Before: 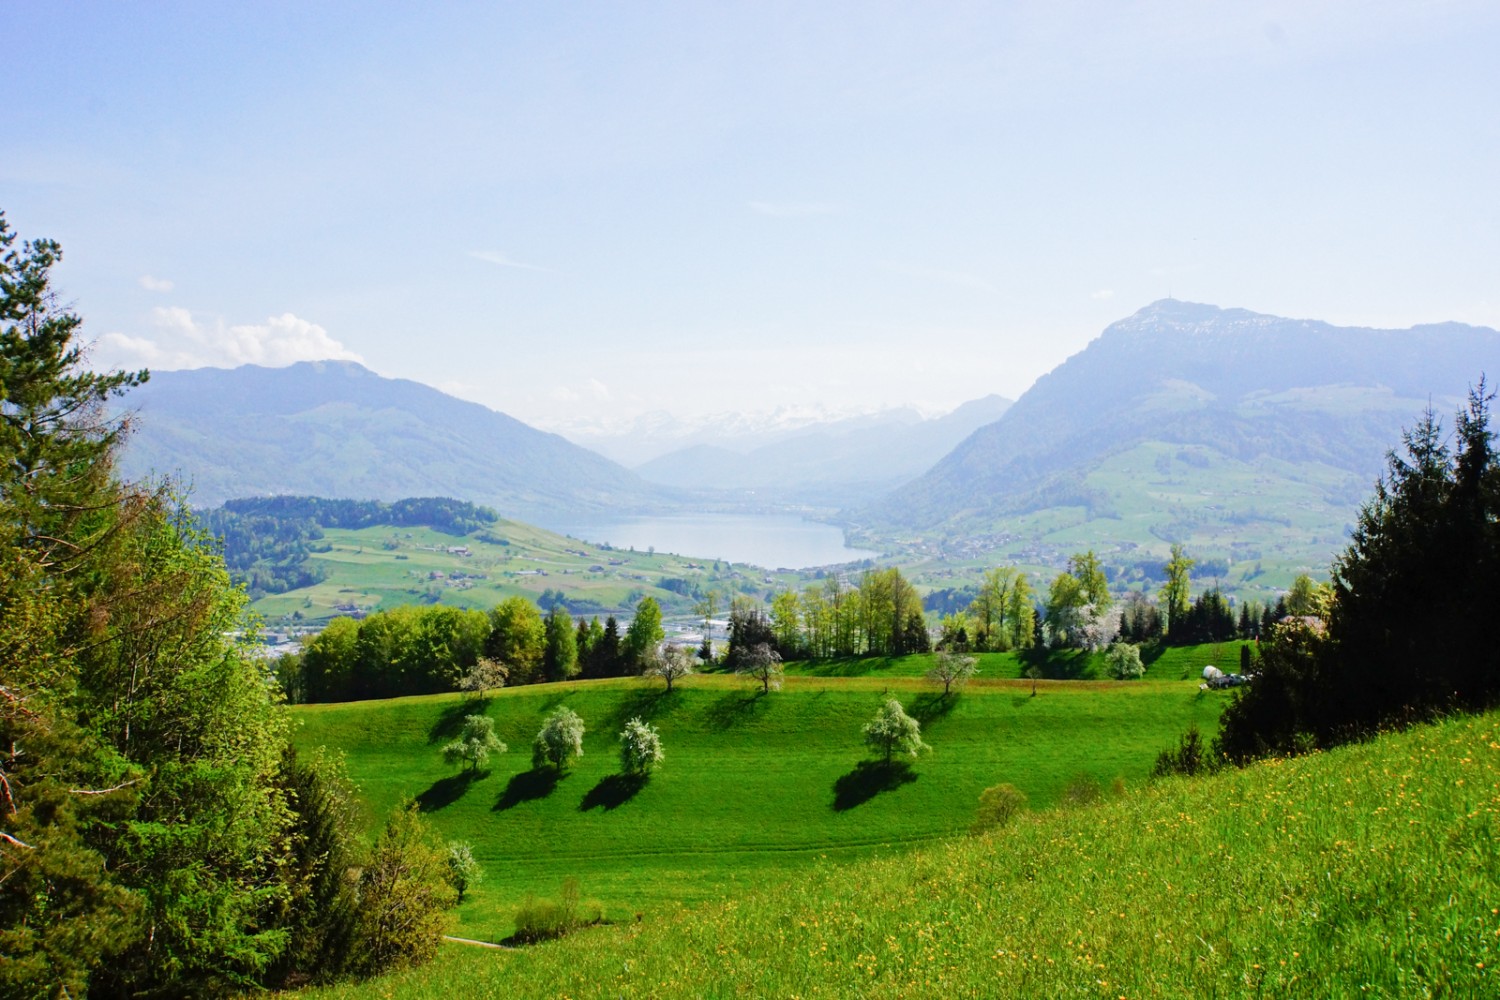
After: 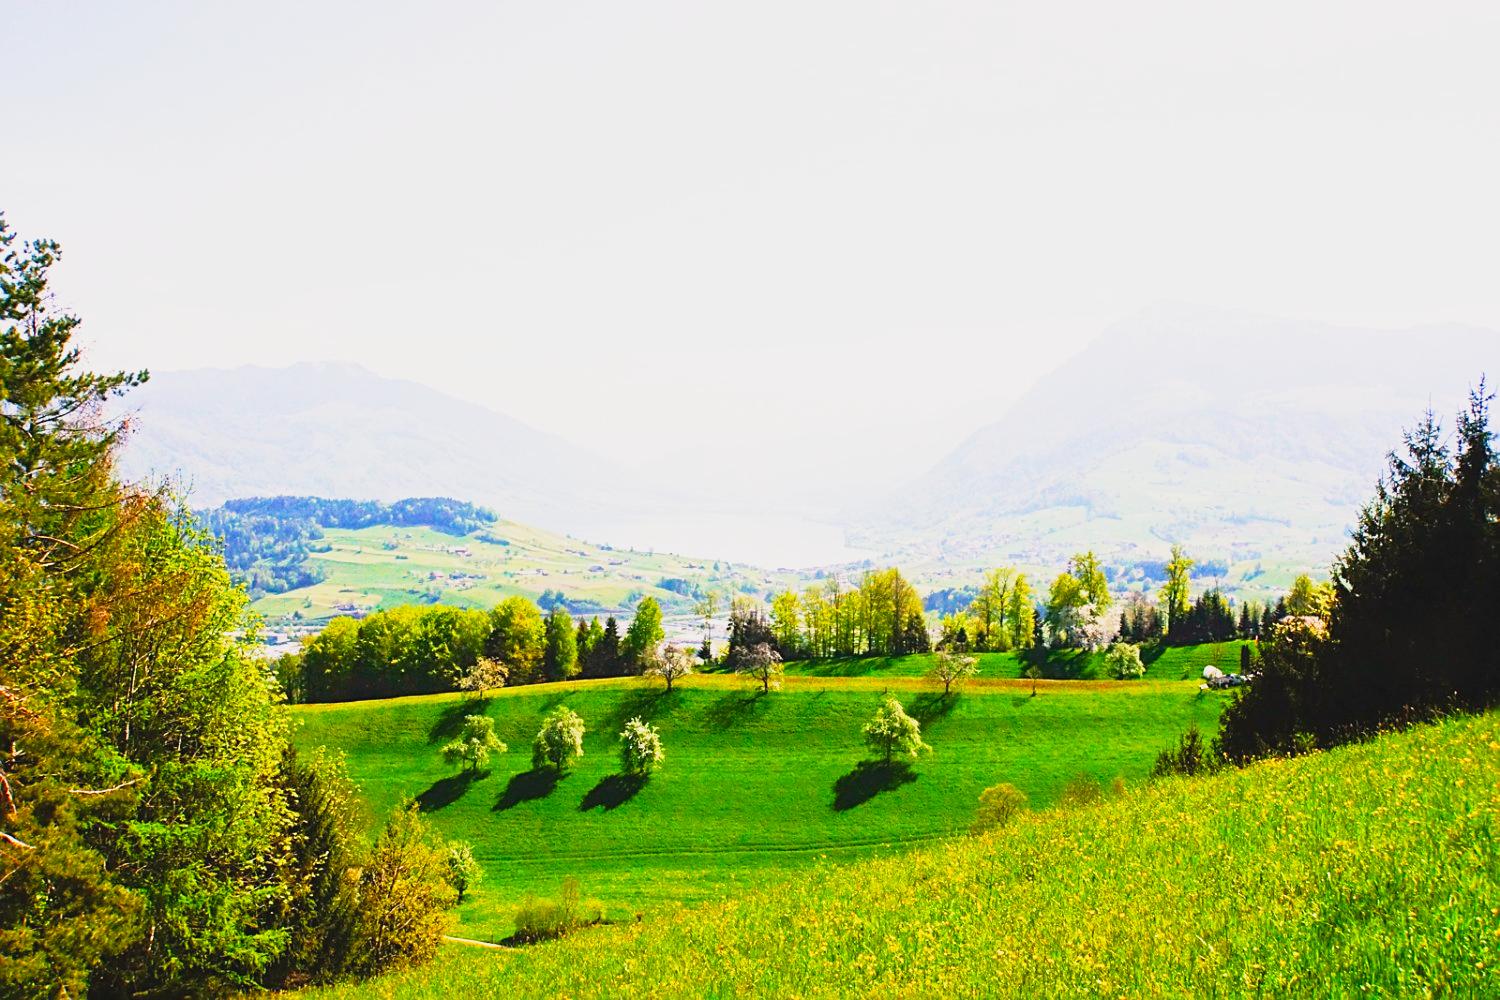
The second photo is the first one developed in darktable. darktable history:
base curve: curves: ch0 [(0, 0) (0.495, 0.917) (1, 1)], preserve colors none
color balance rgb: linear chroma grading › shadows -8%, linear chroma grading › global chroma 10%, perceptual saturation grading › global saturation 2%, perceptual saturation grading › highlights -2%, perceptual saturation grading › mid-tones 4%, perceptual saturation grading › shadows 8%, perceptual brilliance grading › global brilliance 2%, perceptual brilliance grading › highlights -4%, global vibrance 16%, saturation formula JzAzBz (2021)
sharpen: on, module defaults
white balance: red 1.127, blue 0.943
contrast brightness saturation: contrast -0.11
